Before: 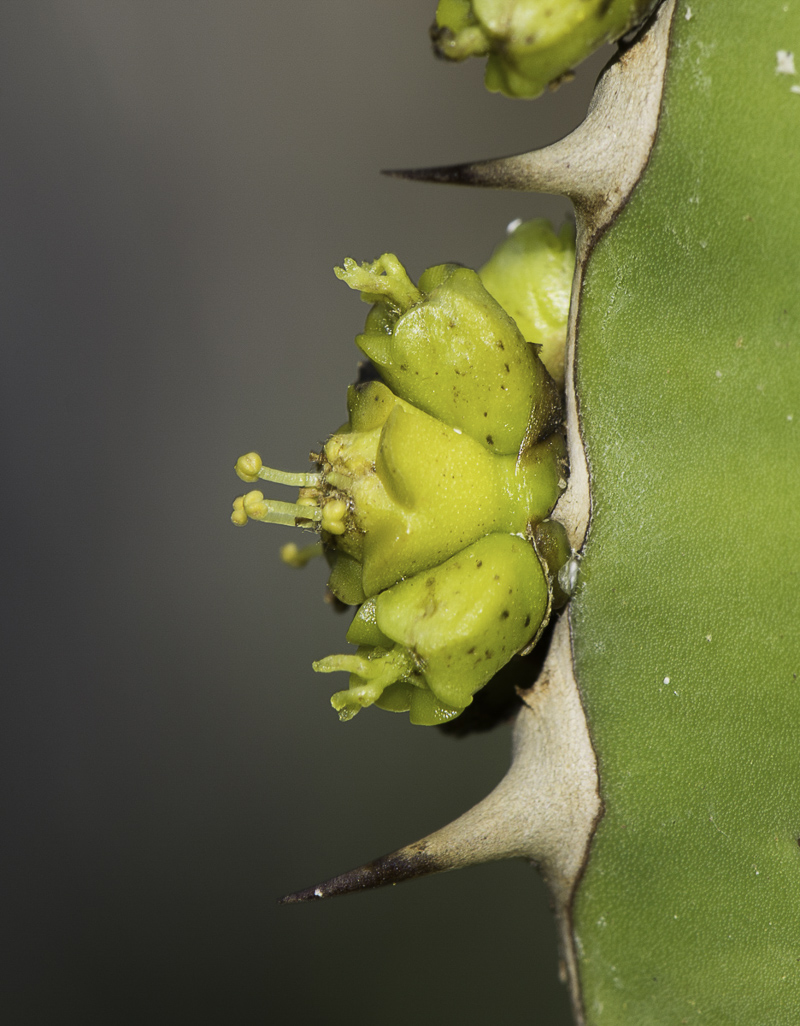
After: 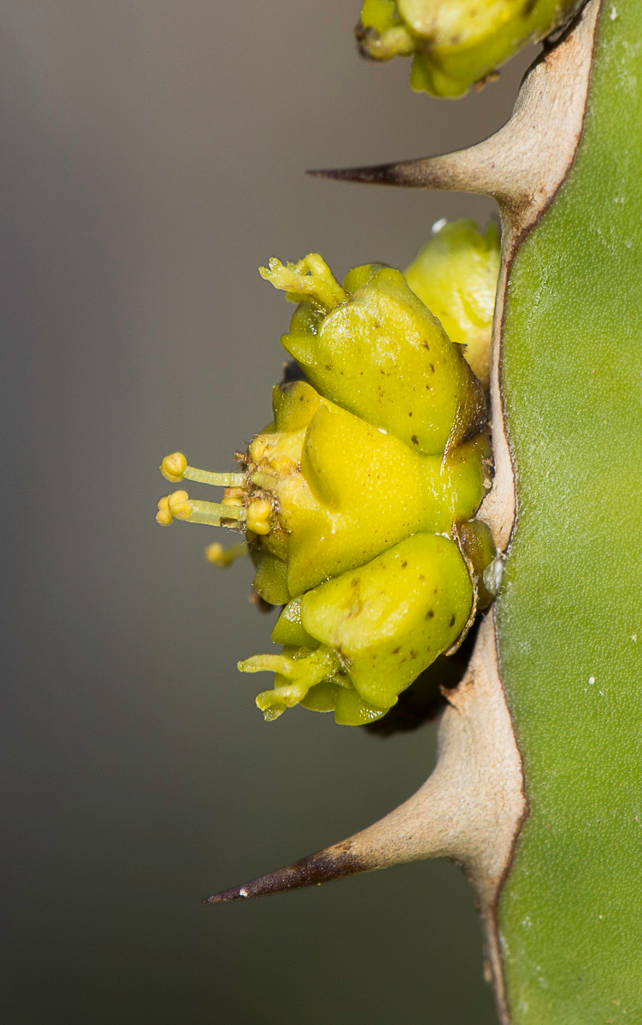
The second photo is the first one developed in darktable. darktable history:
crop and rotate: left 9.487%, right 10.181%
